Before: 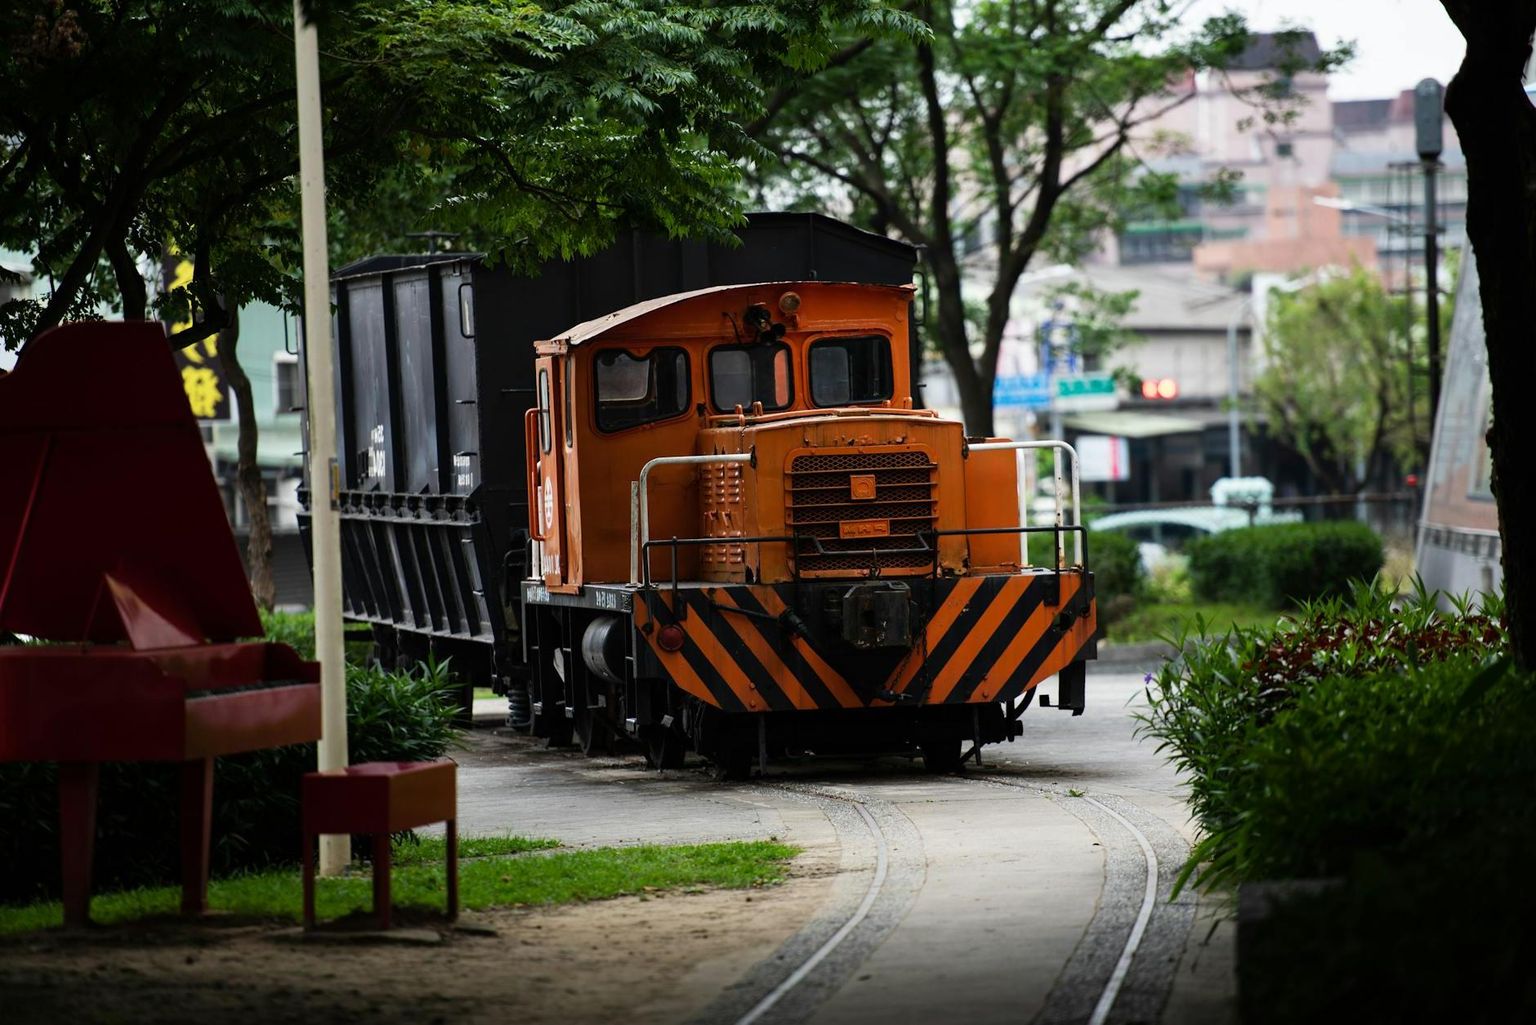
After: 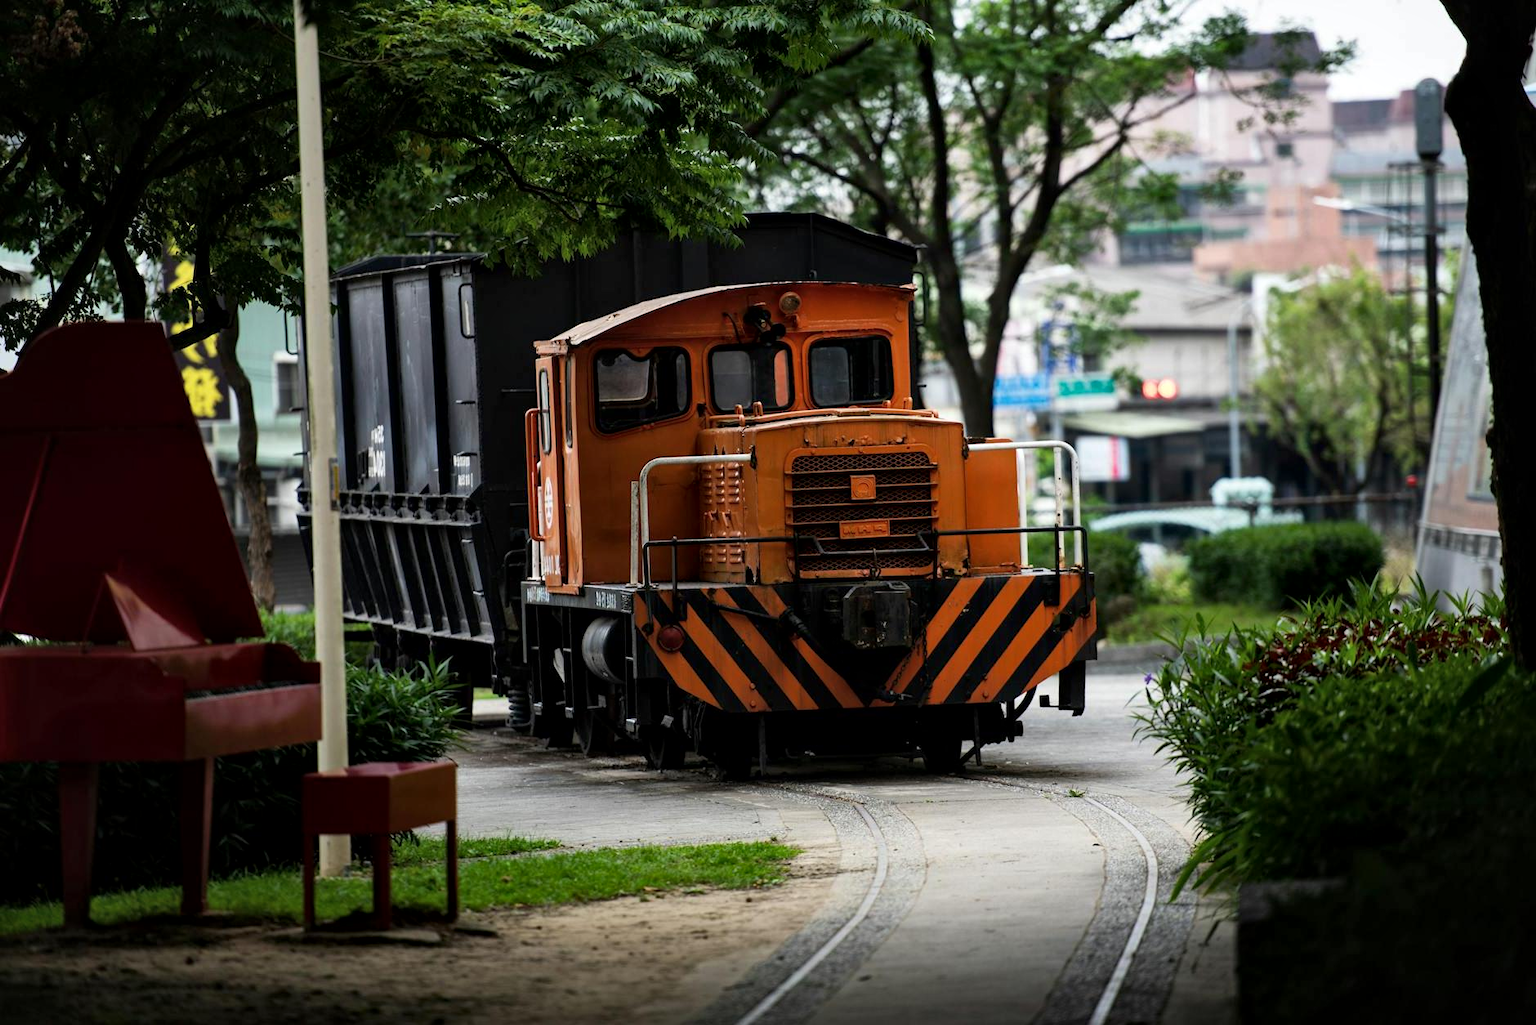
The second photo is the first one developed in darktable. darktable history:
local contrast: mode bilateral grid, contrast 19, coarseness 50, detail 132%, midtone range 0.2
